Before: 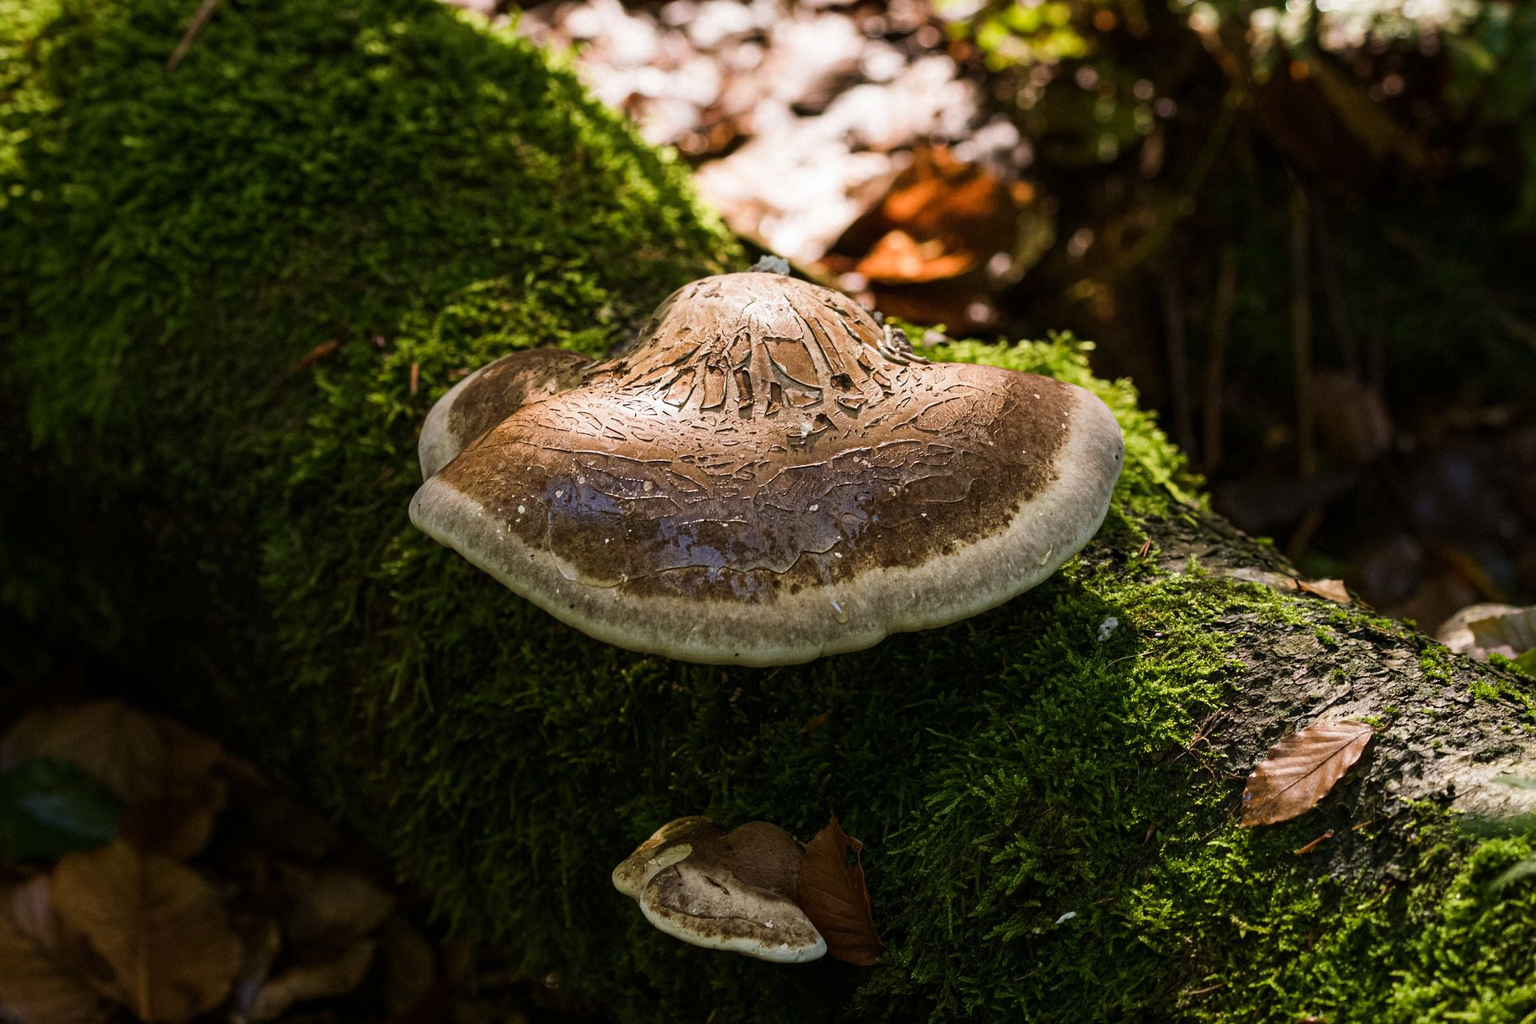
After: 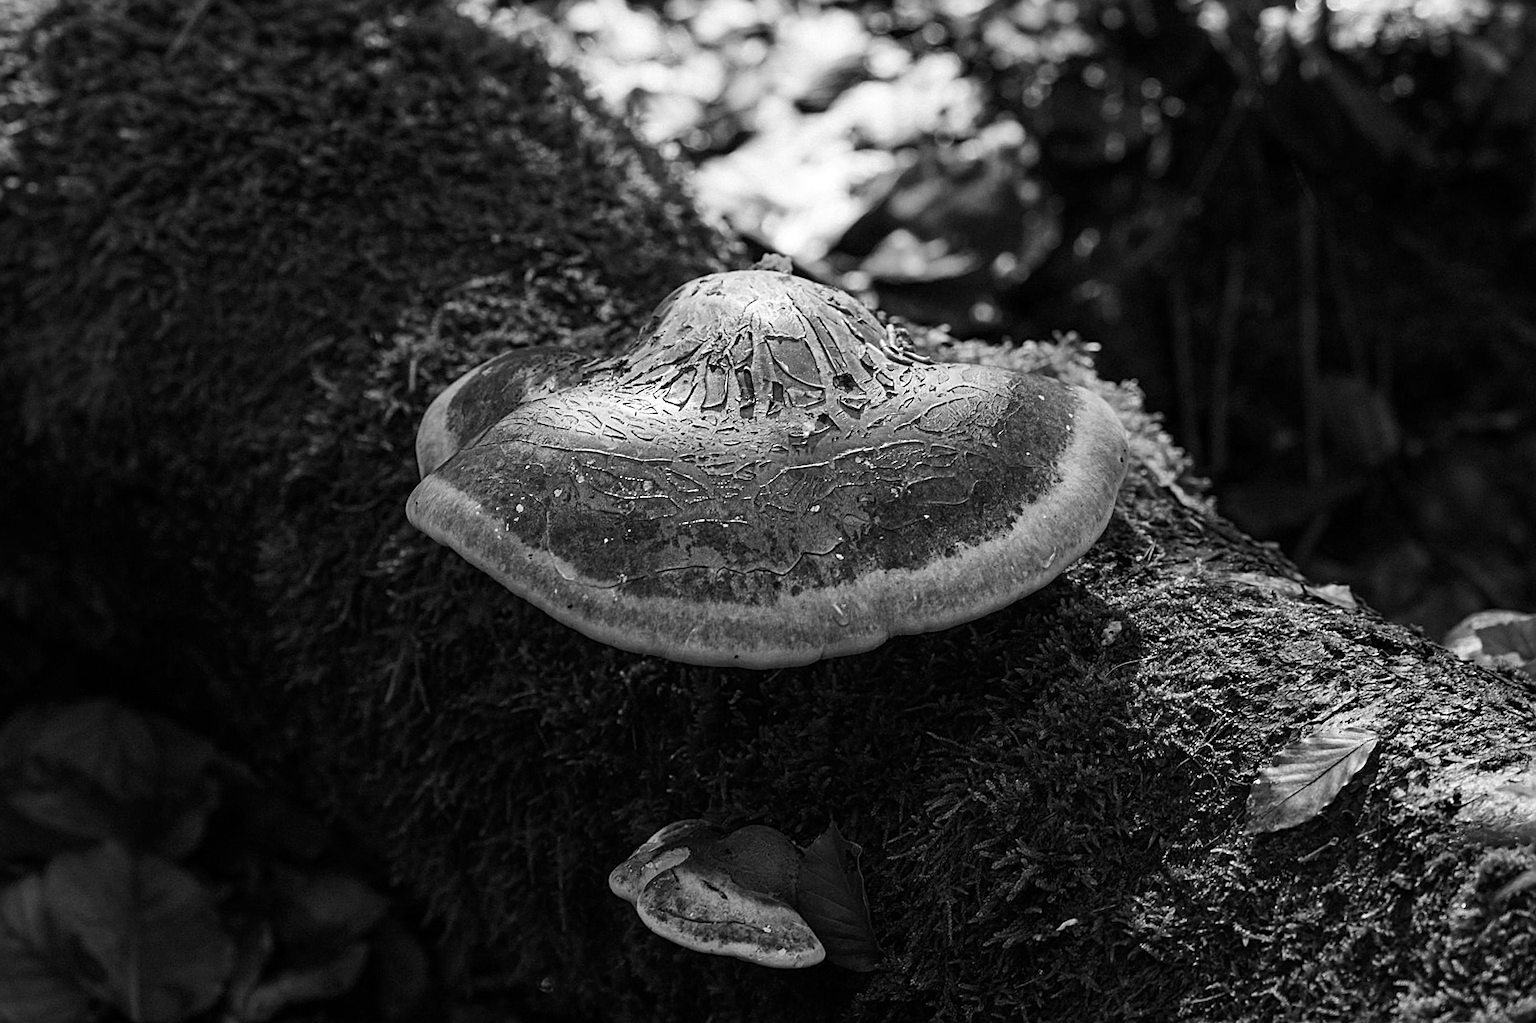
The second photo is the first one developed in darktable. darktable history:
sharpen: on, module defaults
crop and rotate: angle -0.395°
color calibration: output gray [0.31, 0.36, 0.33, 0], illuminant as shot in camera, x 0.384, y 0.38, temperature 3951.97 K
exposure: compensate exposure bias true, compensate highlight preservation false
